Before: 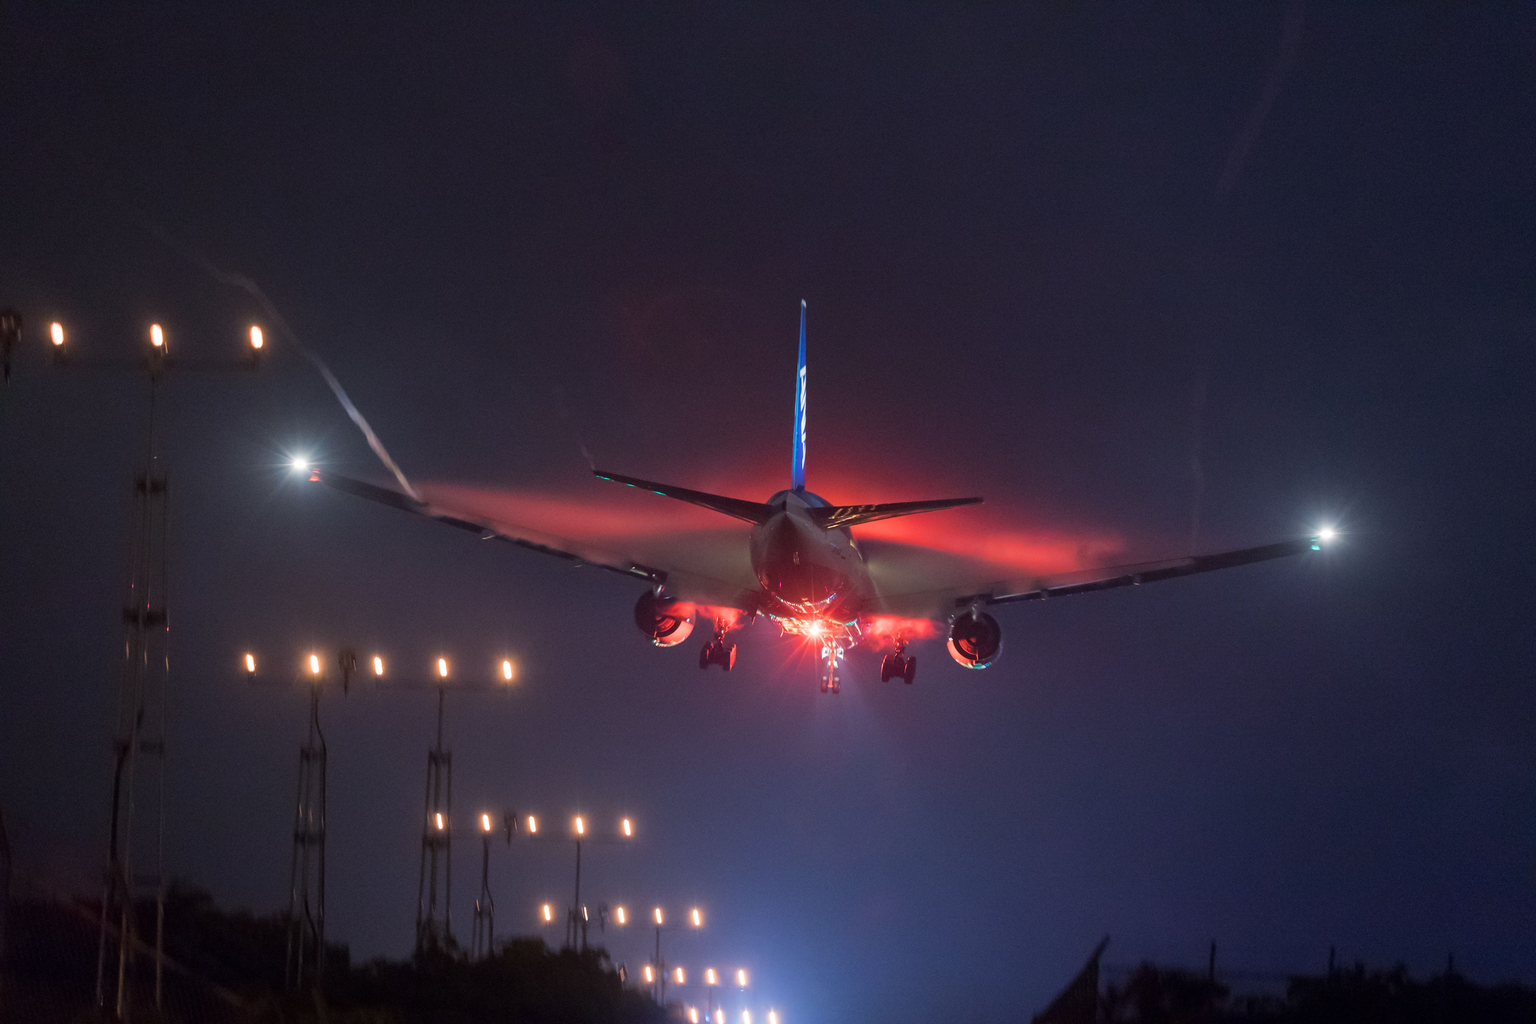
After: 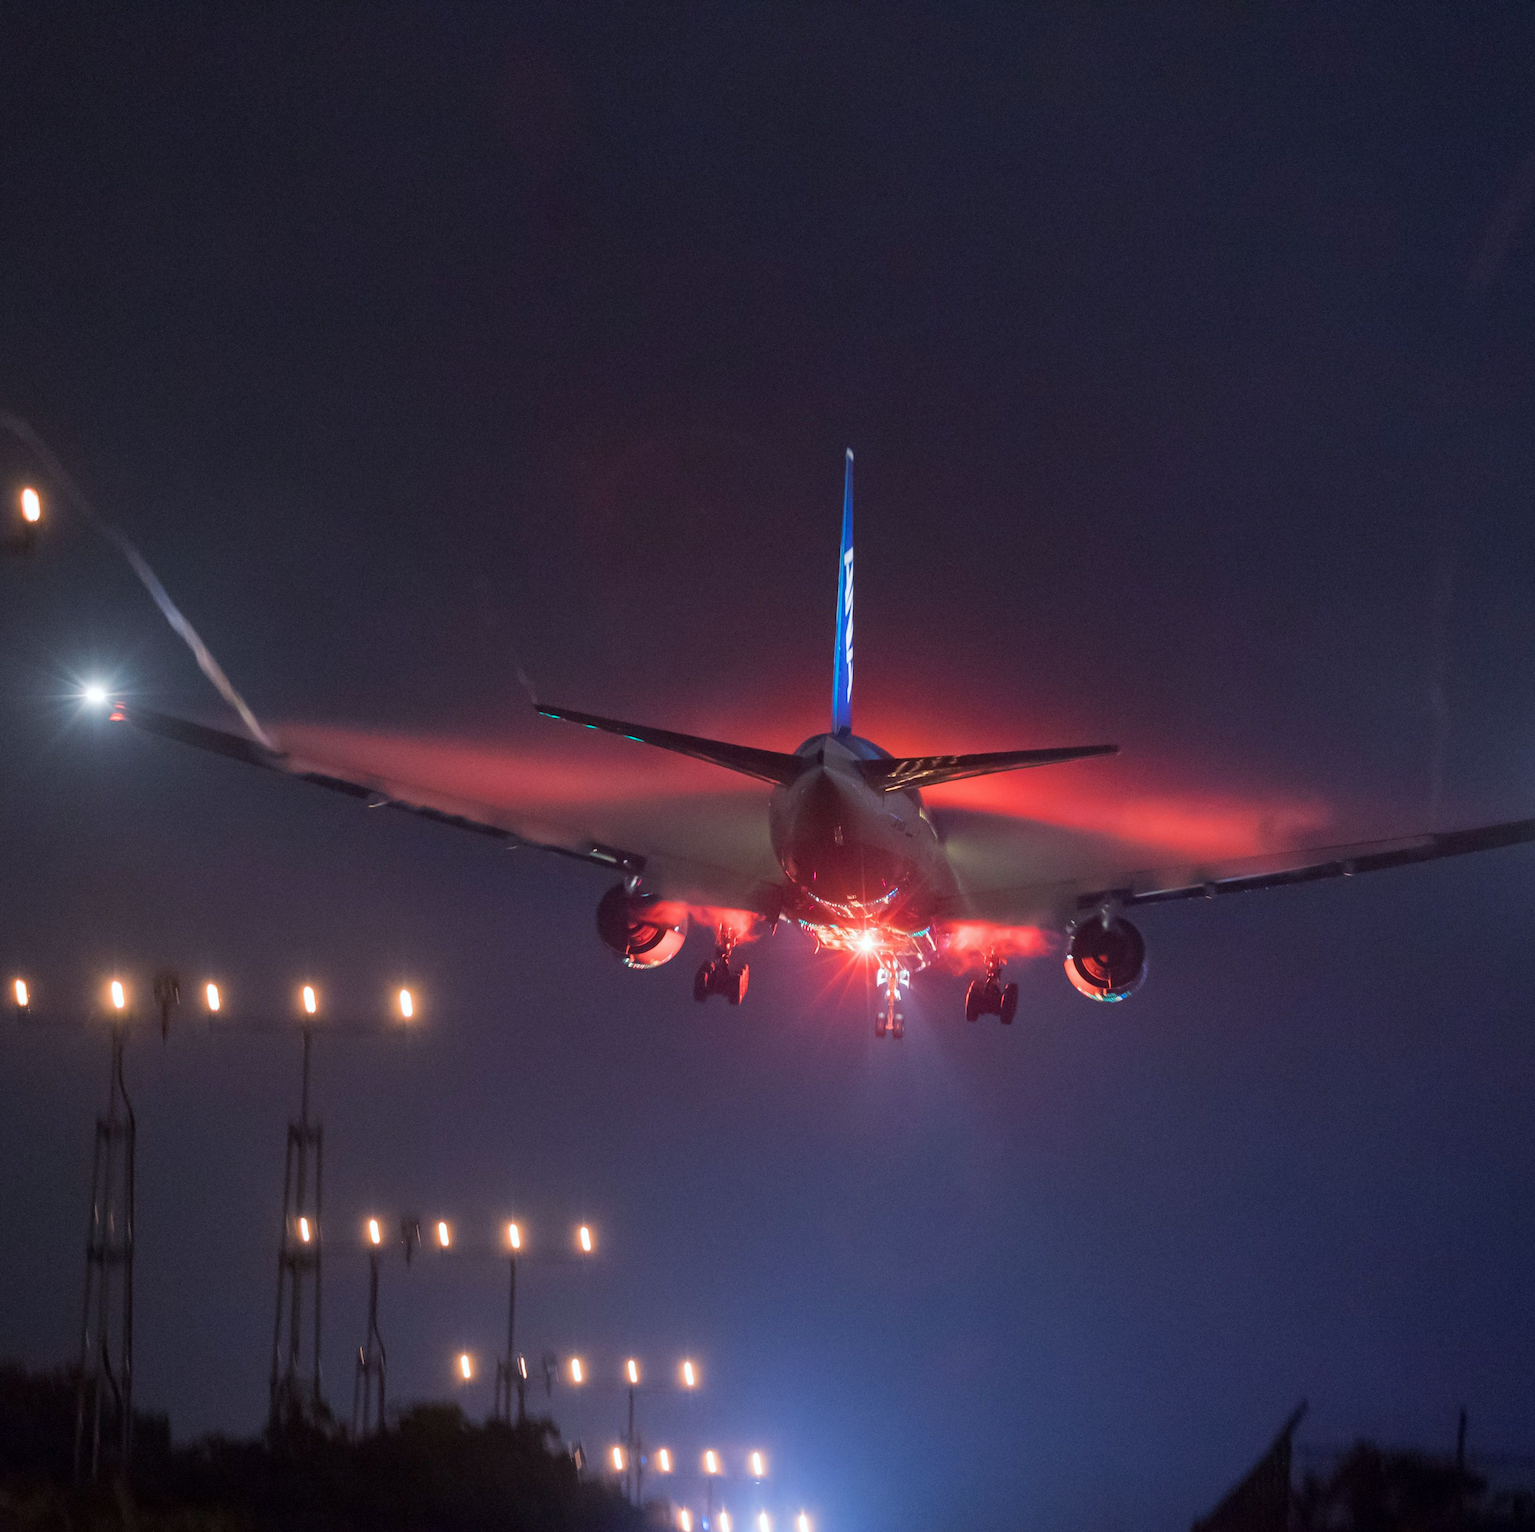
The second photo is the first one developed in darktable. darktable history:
color calibration: x 0.353, y 0.367, temperature 4723.35 K
crop: left 15.391%, right 17.794%
